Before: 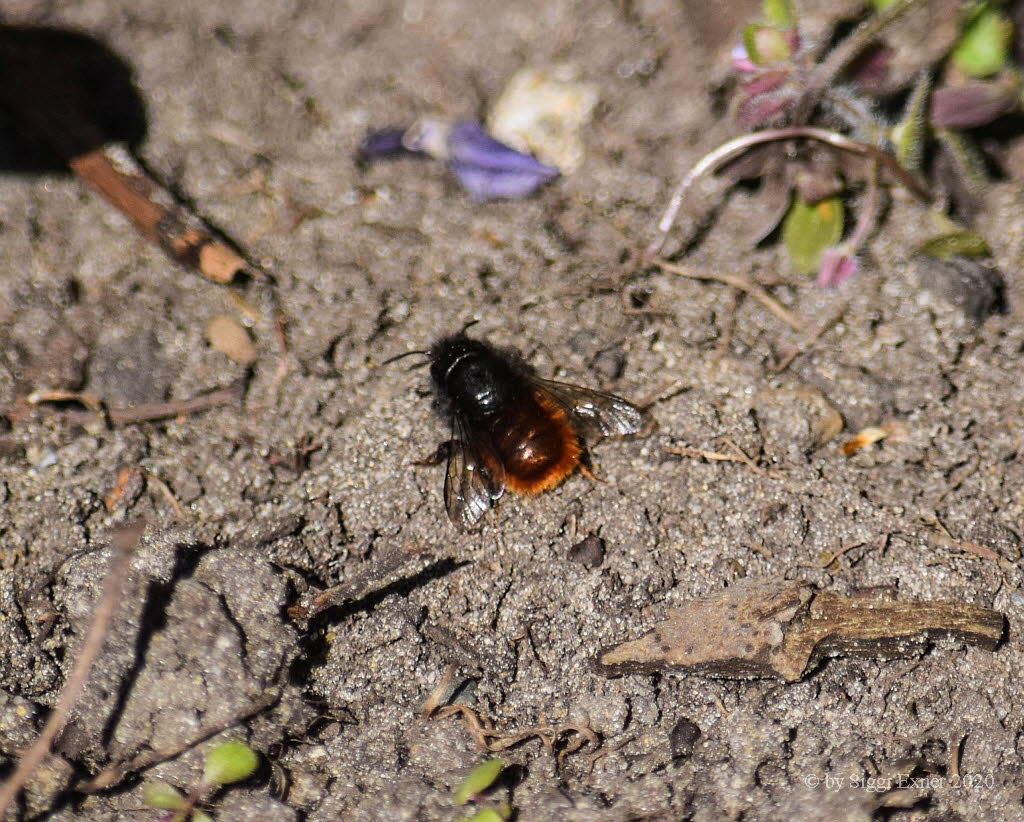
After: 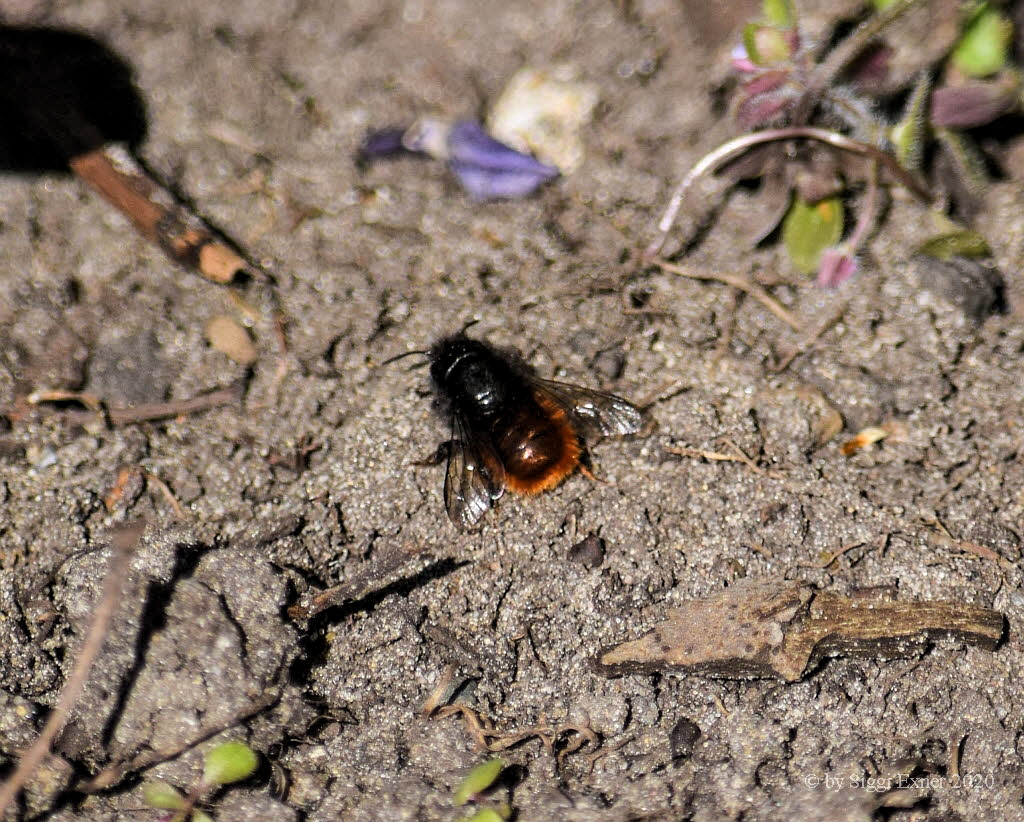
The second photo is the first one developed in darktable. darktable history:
shadows and highlights: highlights color adjustment 0%, soften with gaussian
levels: levels [0.031, 0.5, 0.969]
